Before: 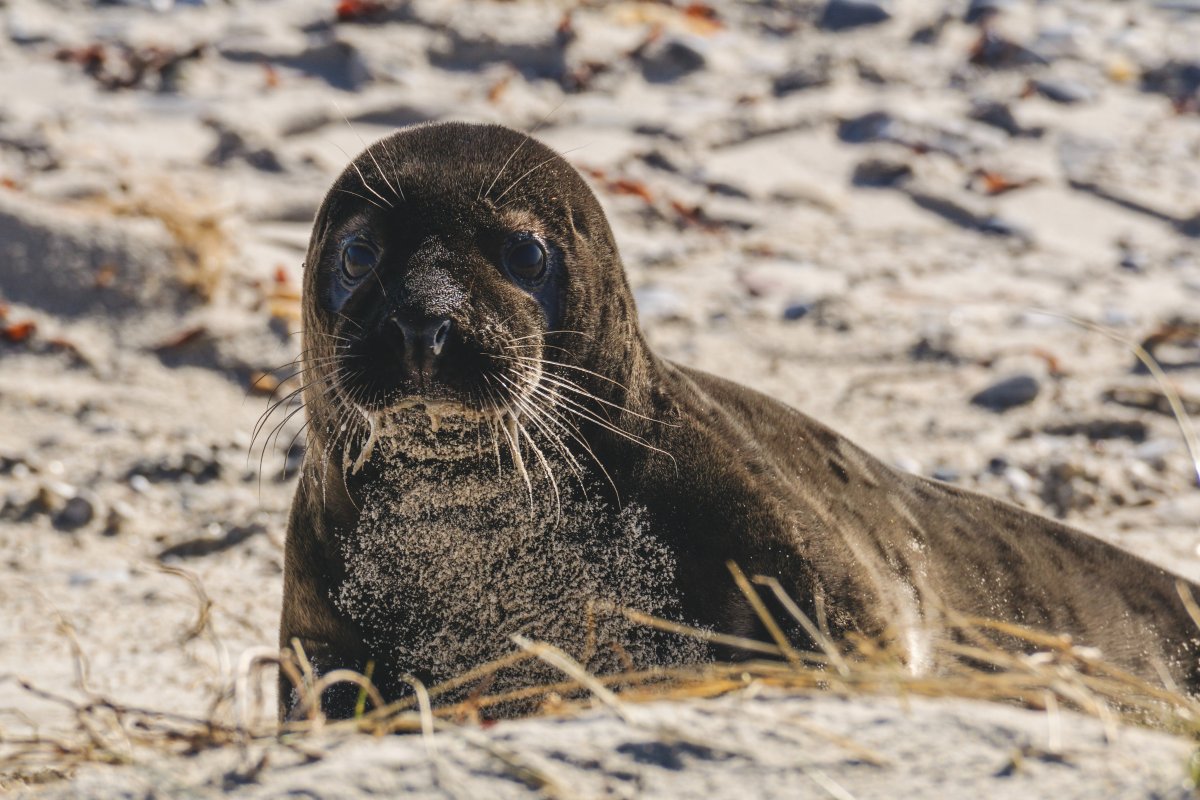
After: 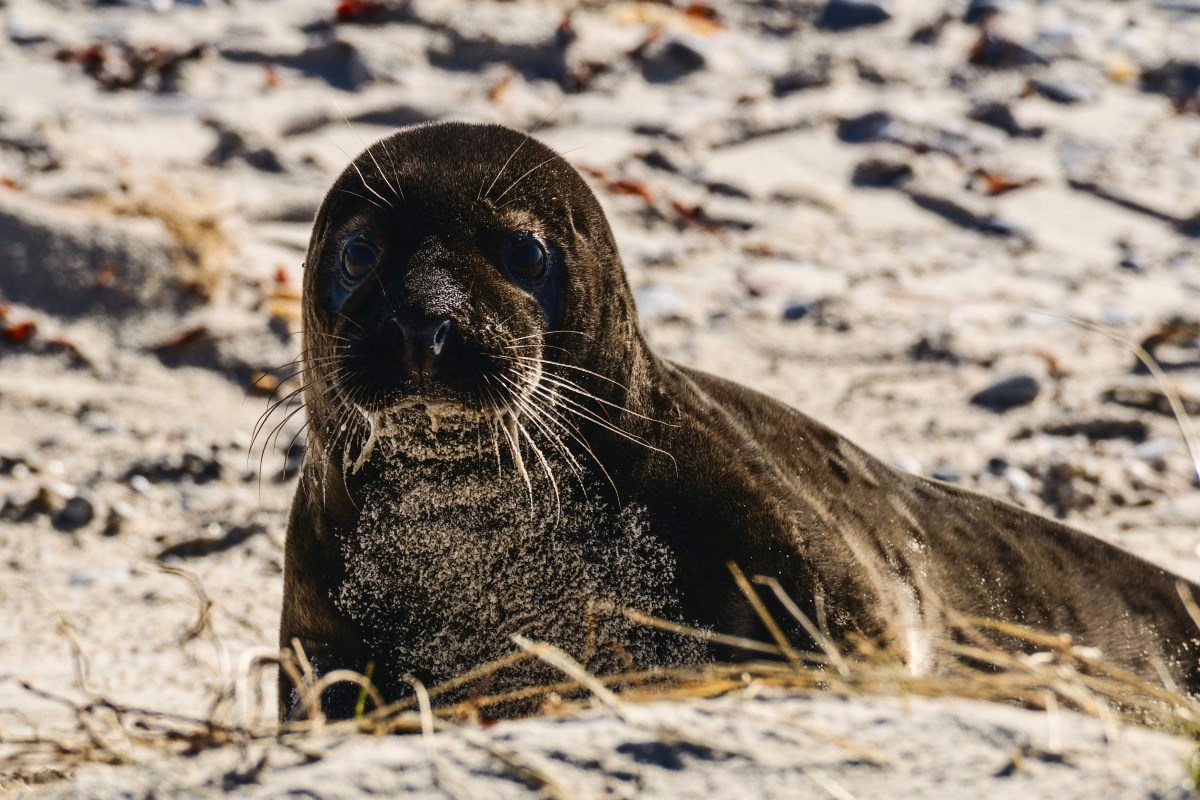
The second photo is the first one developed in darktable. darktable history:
contrast brightness saturation: contrast 0.205, brightness -0.104, saturation 0.1
